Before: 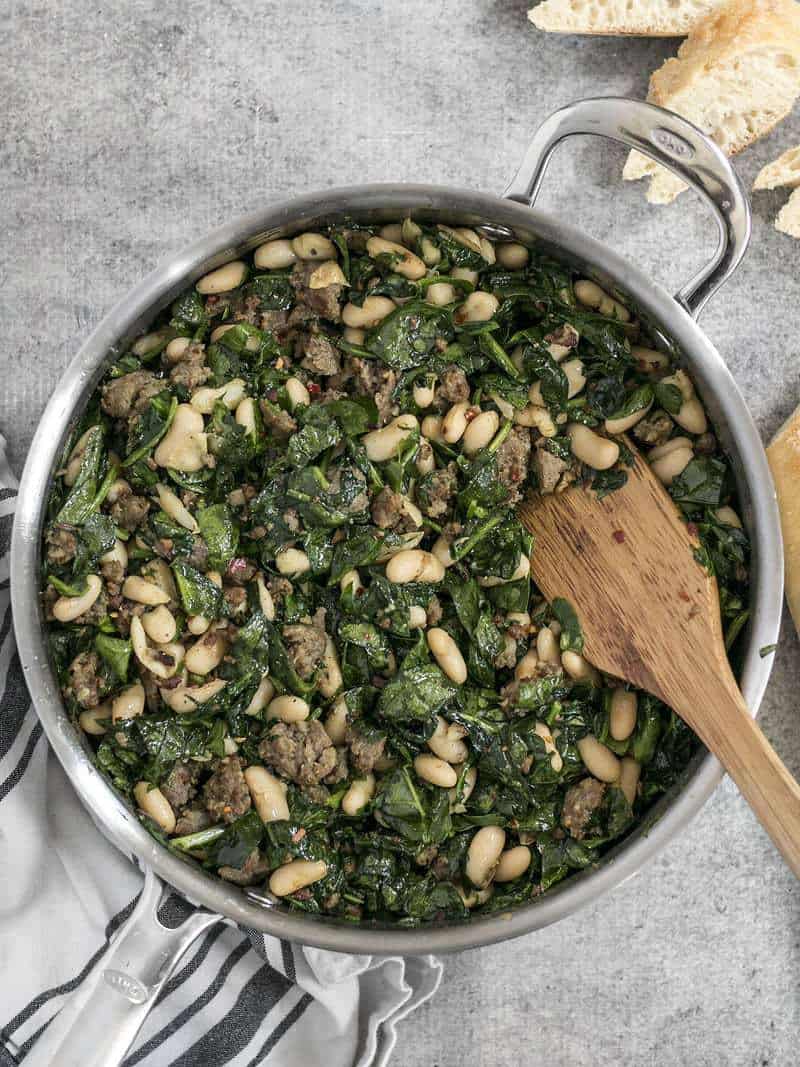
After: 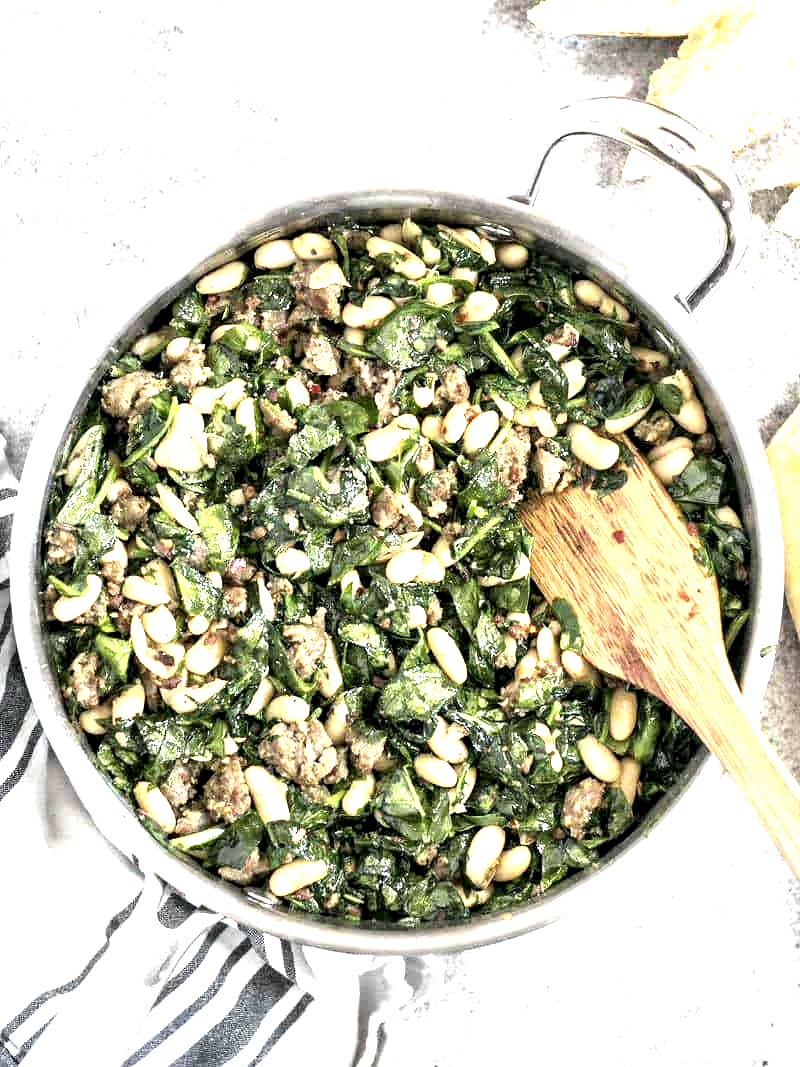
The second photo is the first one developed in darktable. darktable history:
contrast equalizer: y [[0.536, 0.565, 0.581, 0.516, 0.52, 0.491], [0.5 ×6], [0.5 ×6], [0 ×6], [0 ×6]]
tone equalizer: -8 EV -0.743 EV, -7 EV -0.697 EV, -6 EV -0.603 EV, -5 EV -0.405 EV, -3 EV 0.379 EV, -2 EV 0.6 EV, -1 EV 0.691 EV, +0 EV 0.719 EV
exposure: black level correction 0, exposure 1.199 EV, compensate exposure bias true, compensate highlight preservation false
